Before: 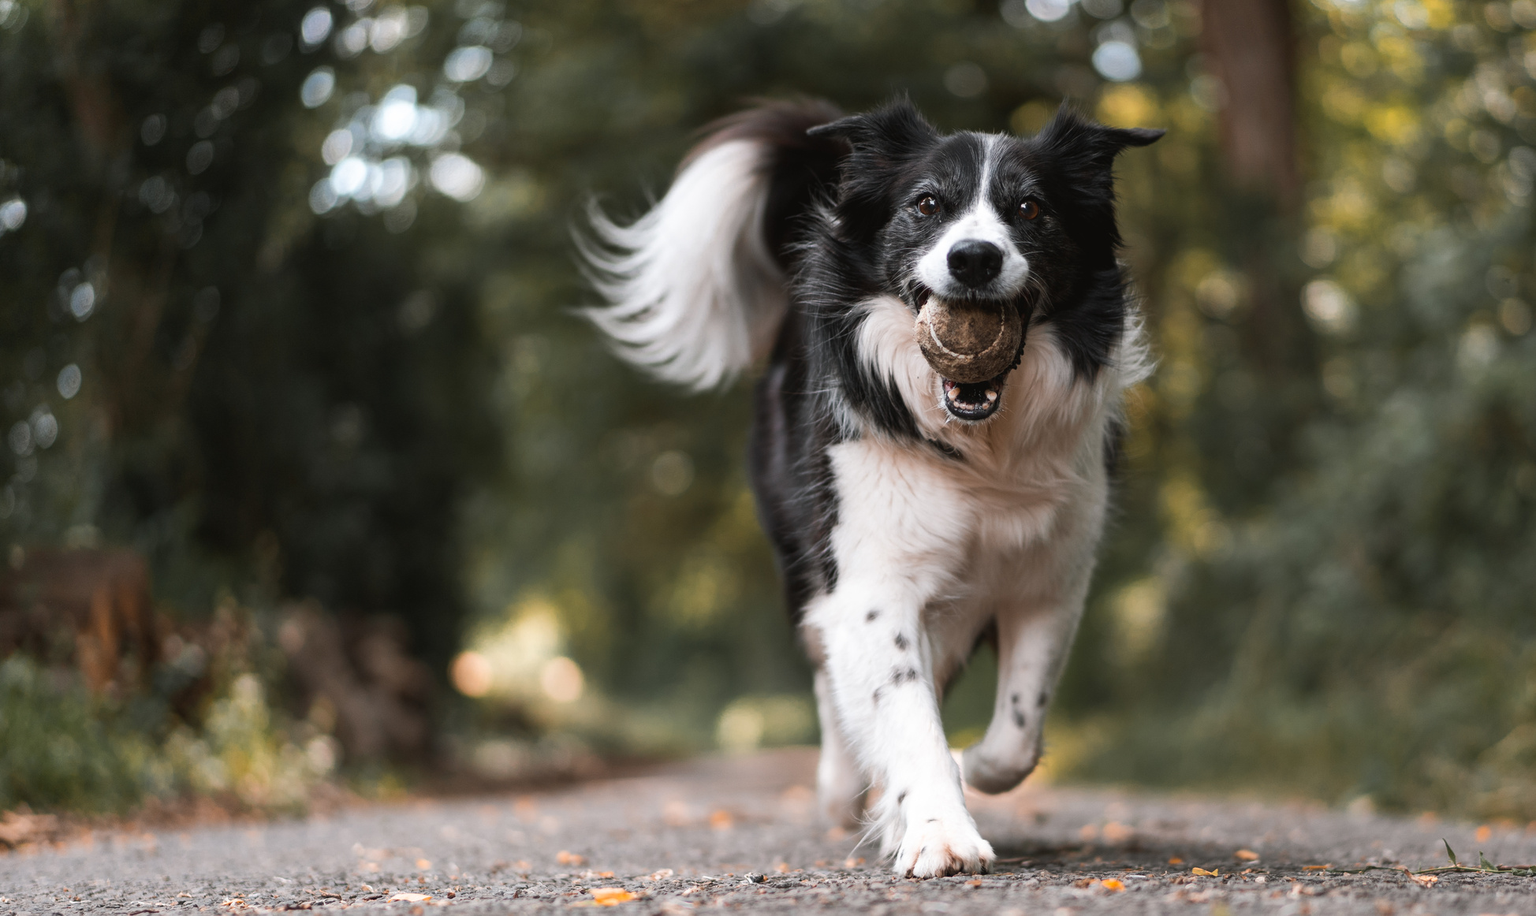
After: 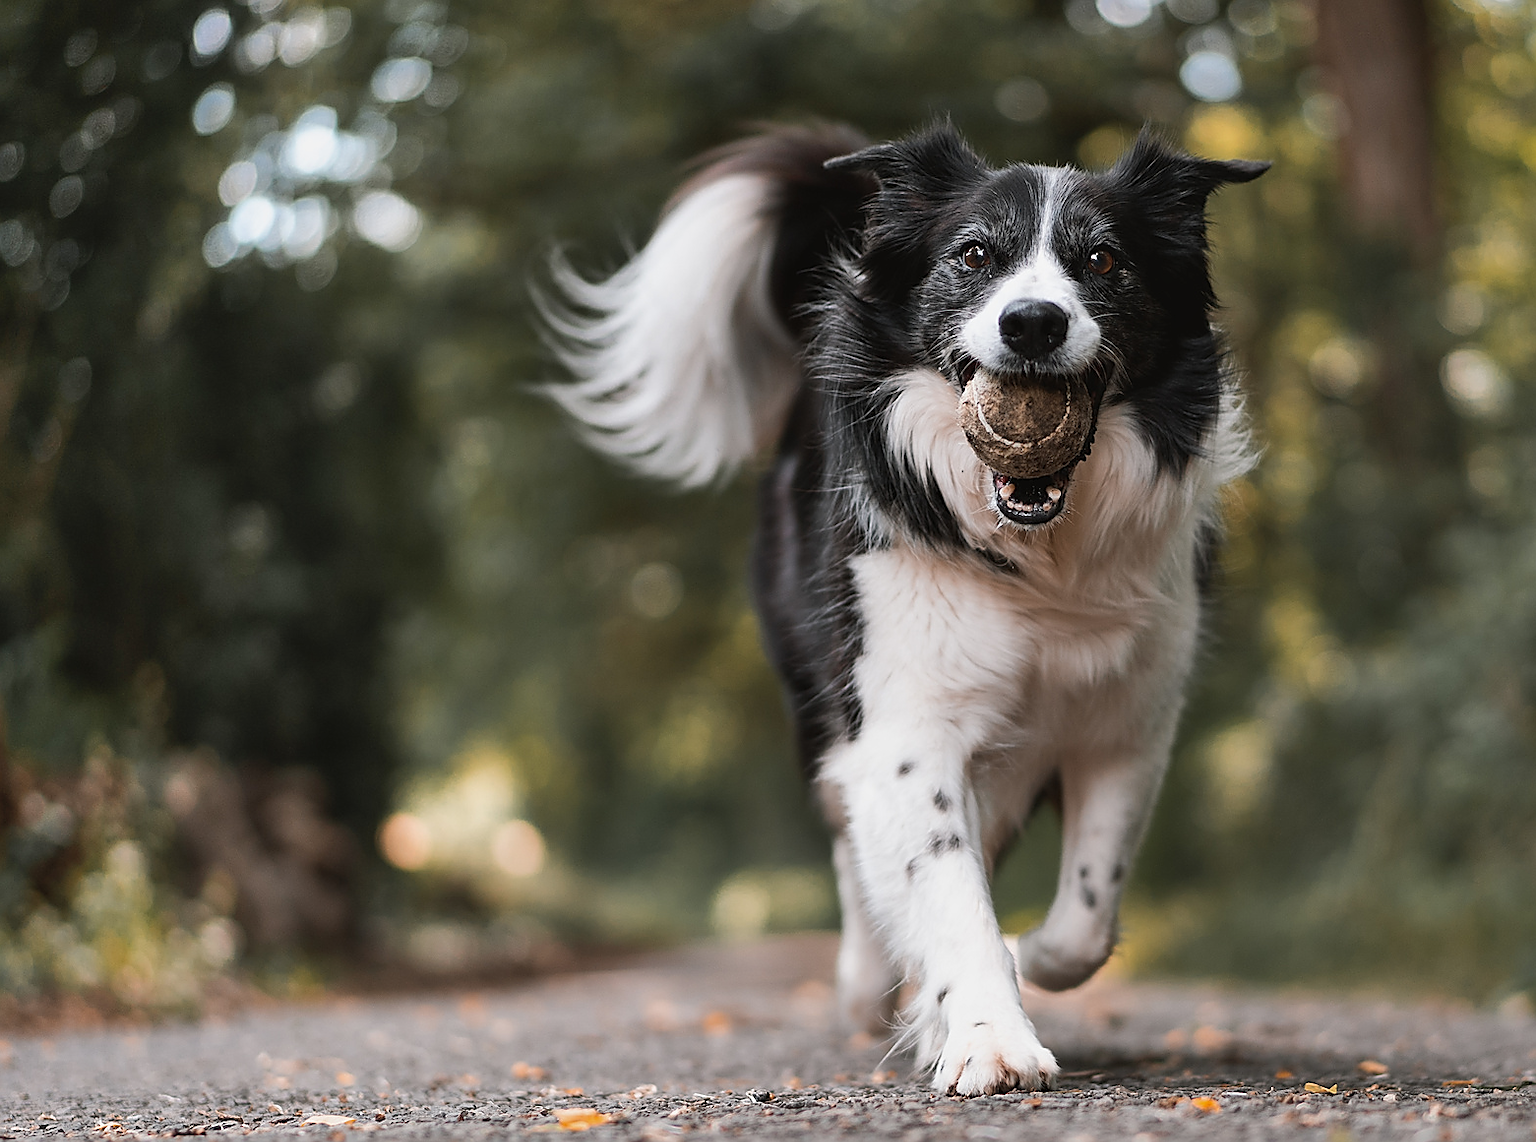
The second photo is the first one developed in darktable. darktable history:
shadows and highlights: white point adjustment 0.978, highlights color adjustment 0.2%, soften with gaussian
crop and rotate: left 9.568%, right 10.281%
sharpen: radius 1.398, amount 1.249, threshold 0.699
exposure: exposure -0.207 EV, compensate highlight preservation false
